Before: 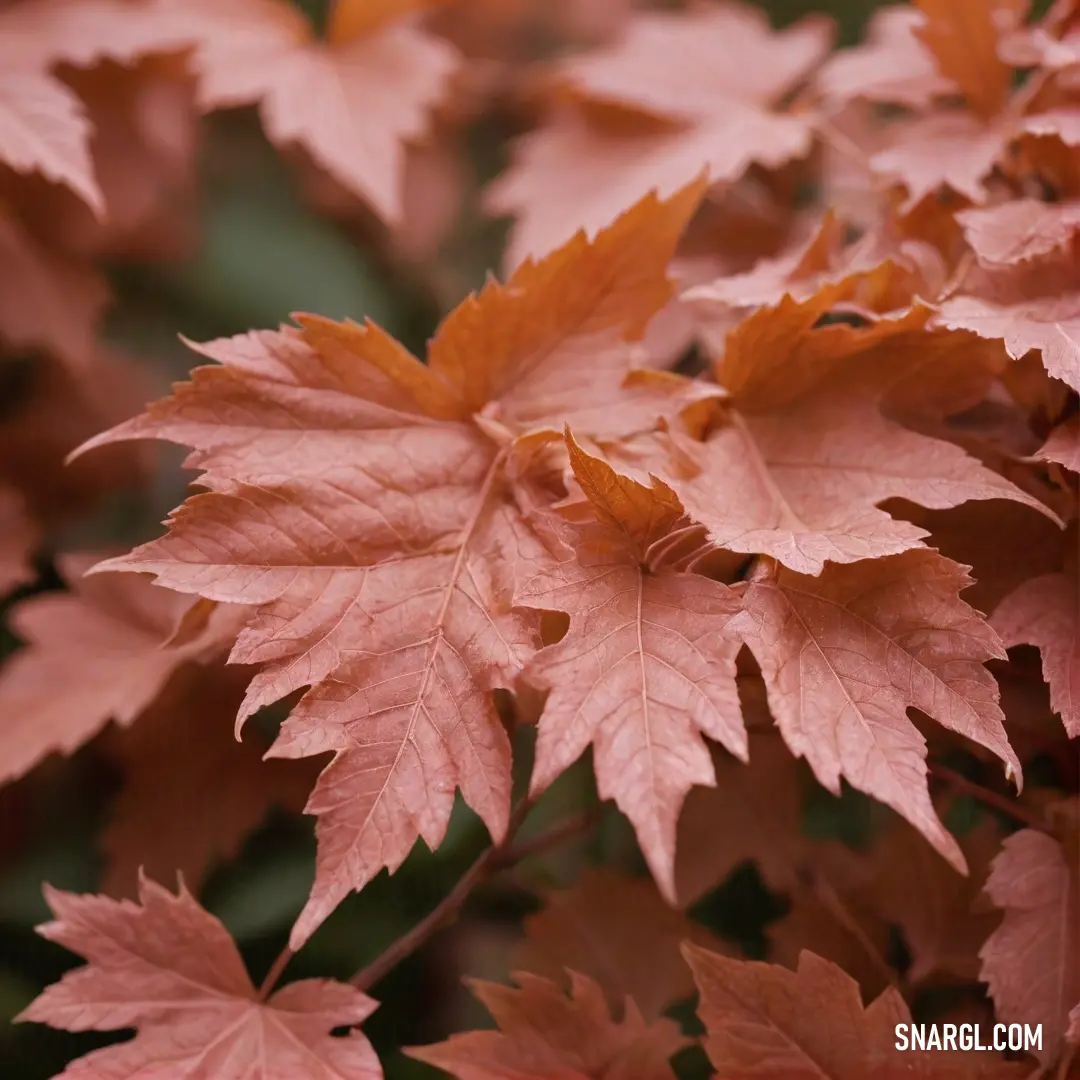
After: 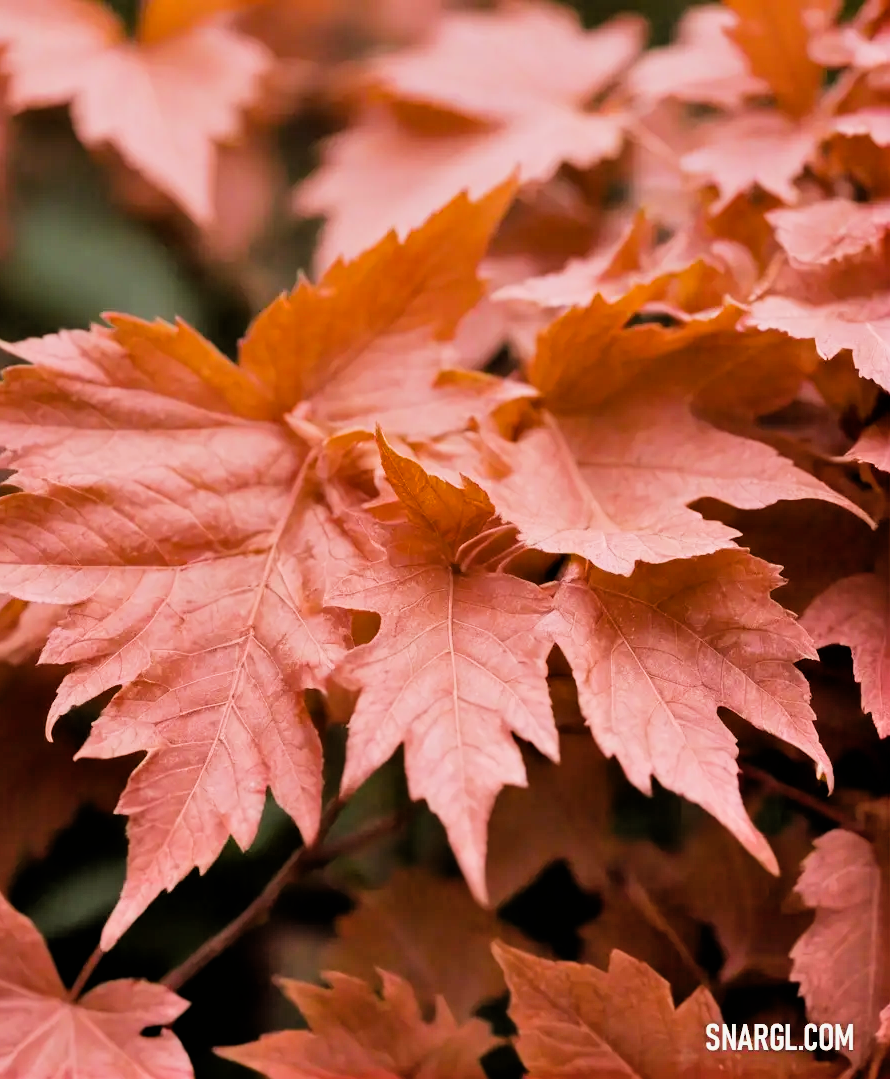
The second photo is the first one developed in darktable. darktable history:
crop: left 17.549%, bottom 0.049%
exposure: black level correction 0.001, exposure 0.5 EV, compensate highlight preservation false
color balance rgb: perceptual saturation grading › global saturation 19.742%, global vibrance 9.499%
shadows and highlights: low approximation 0.01, soften with gaussian
filmic rgb: black relative exposure -4.97 EV, white relative exposure 3.97 EV, hardness 2.9, contrast 1.406
